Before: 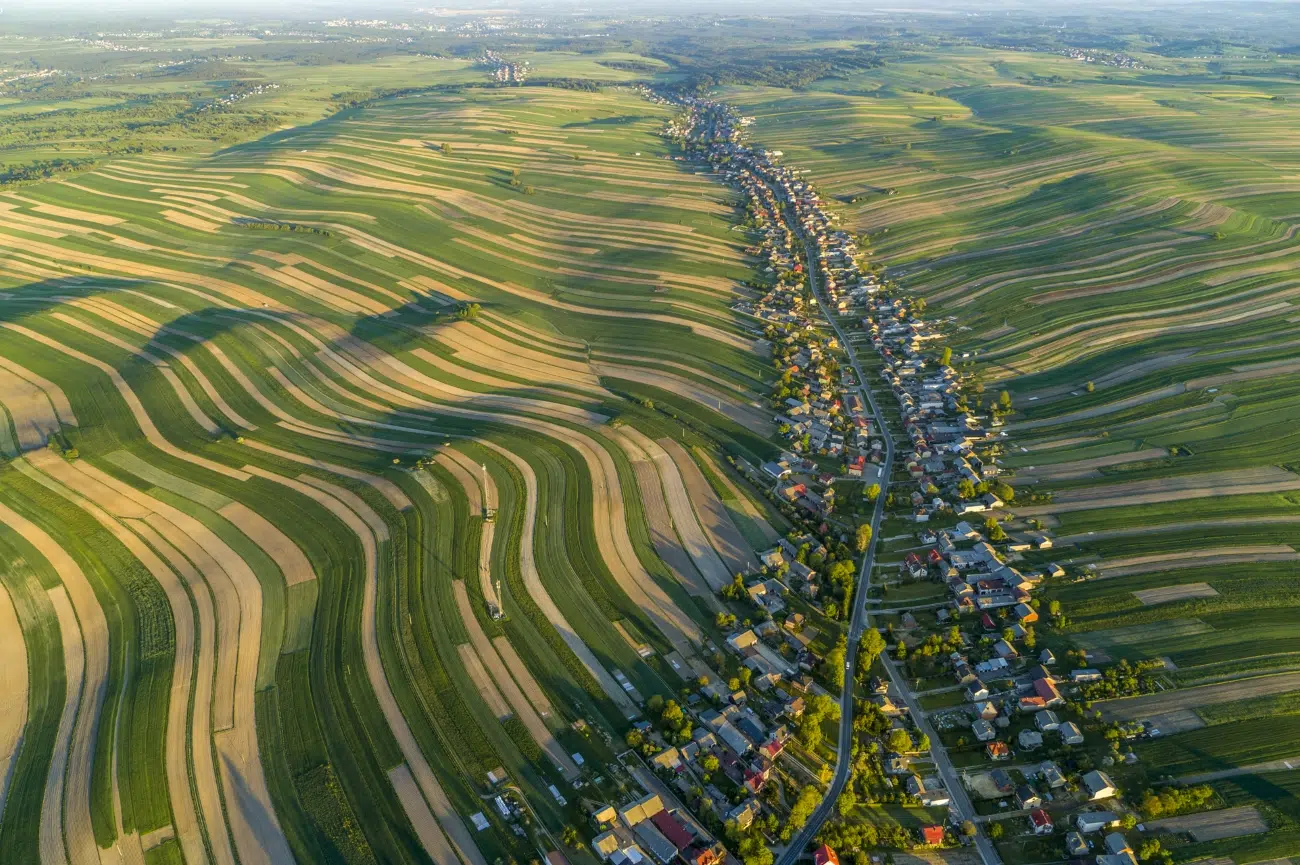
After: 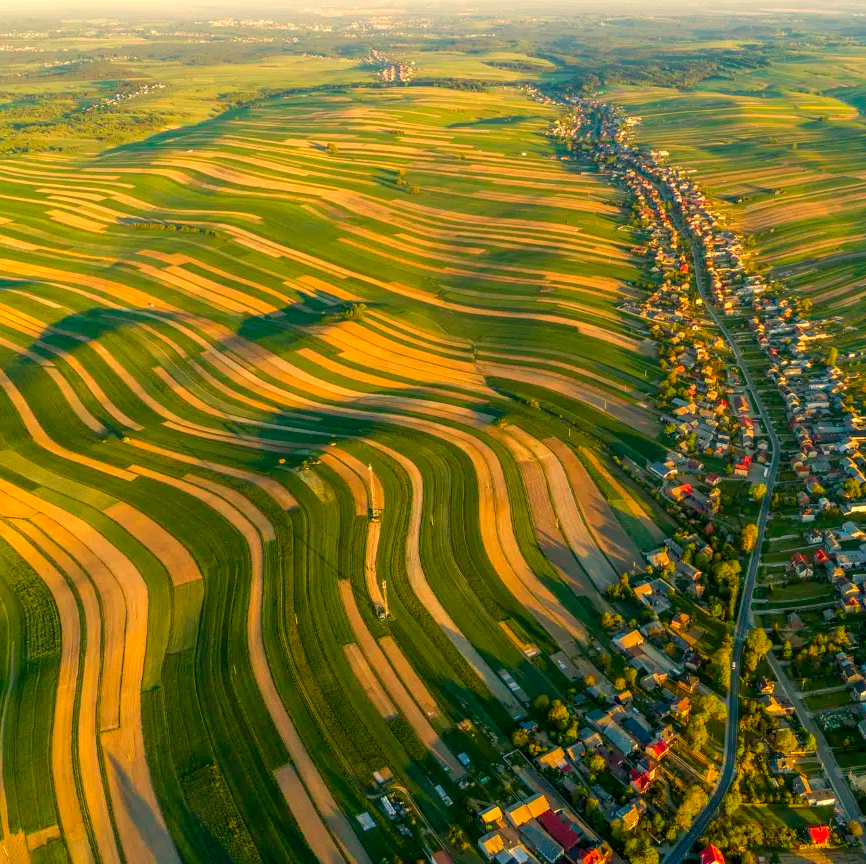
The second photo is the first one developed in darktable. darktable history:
color correction: highlights a* -0.137, highlights b* 0.137
white balance: red 1.123, blue 0.83
crop and rotate: left 8.786%, right 24.548%
contrast brightness saturation: brightness -0.02, saturation 0.35
